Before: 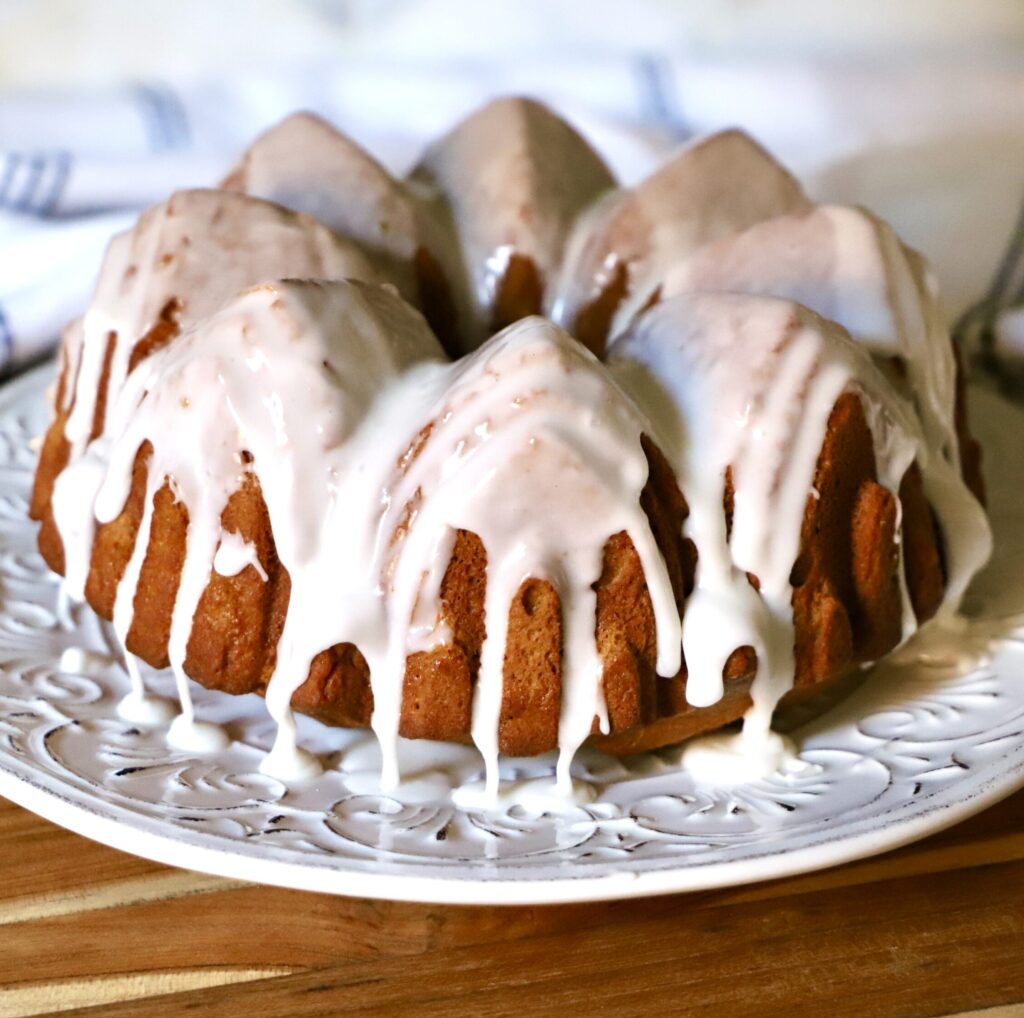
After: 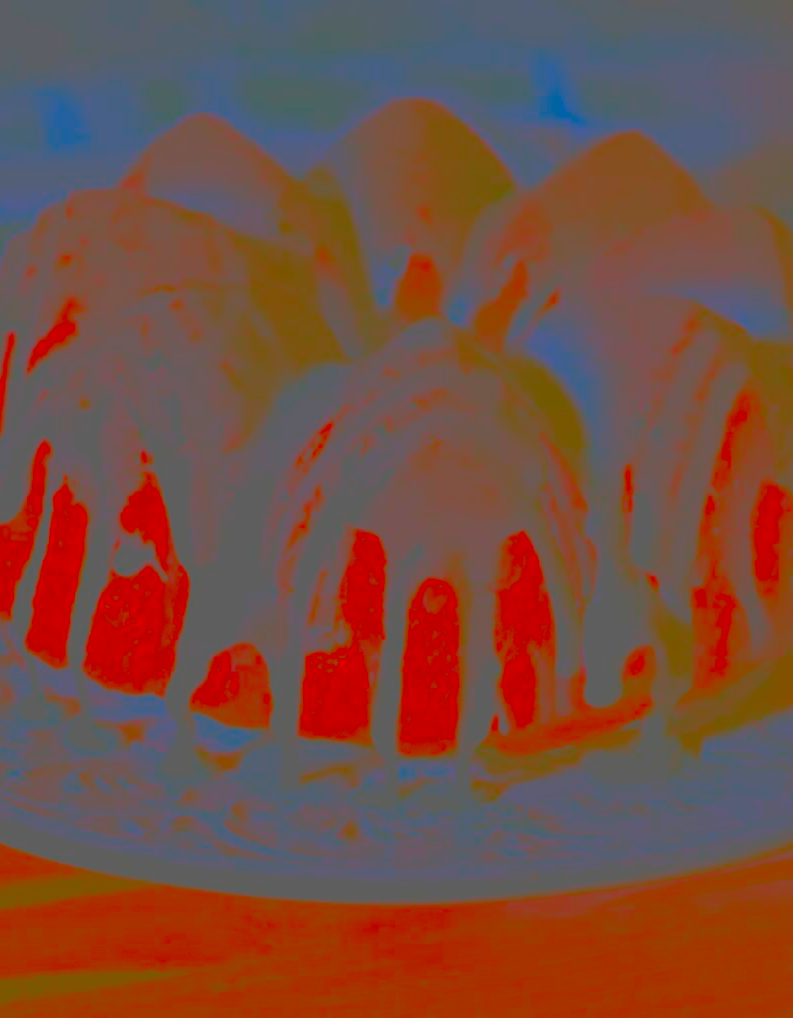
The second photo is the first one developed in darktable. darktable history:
crop: left 9.88%, right 12.664%
contrast brightness saturation: contrast -0.99, brightness -0.17, saturation 0.75
